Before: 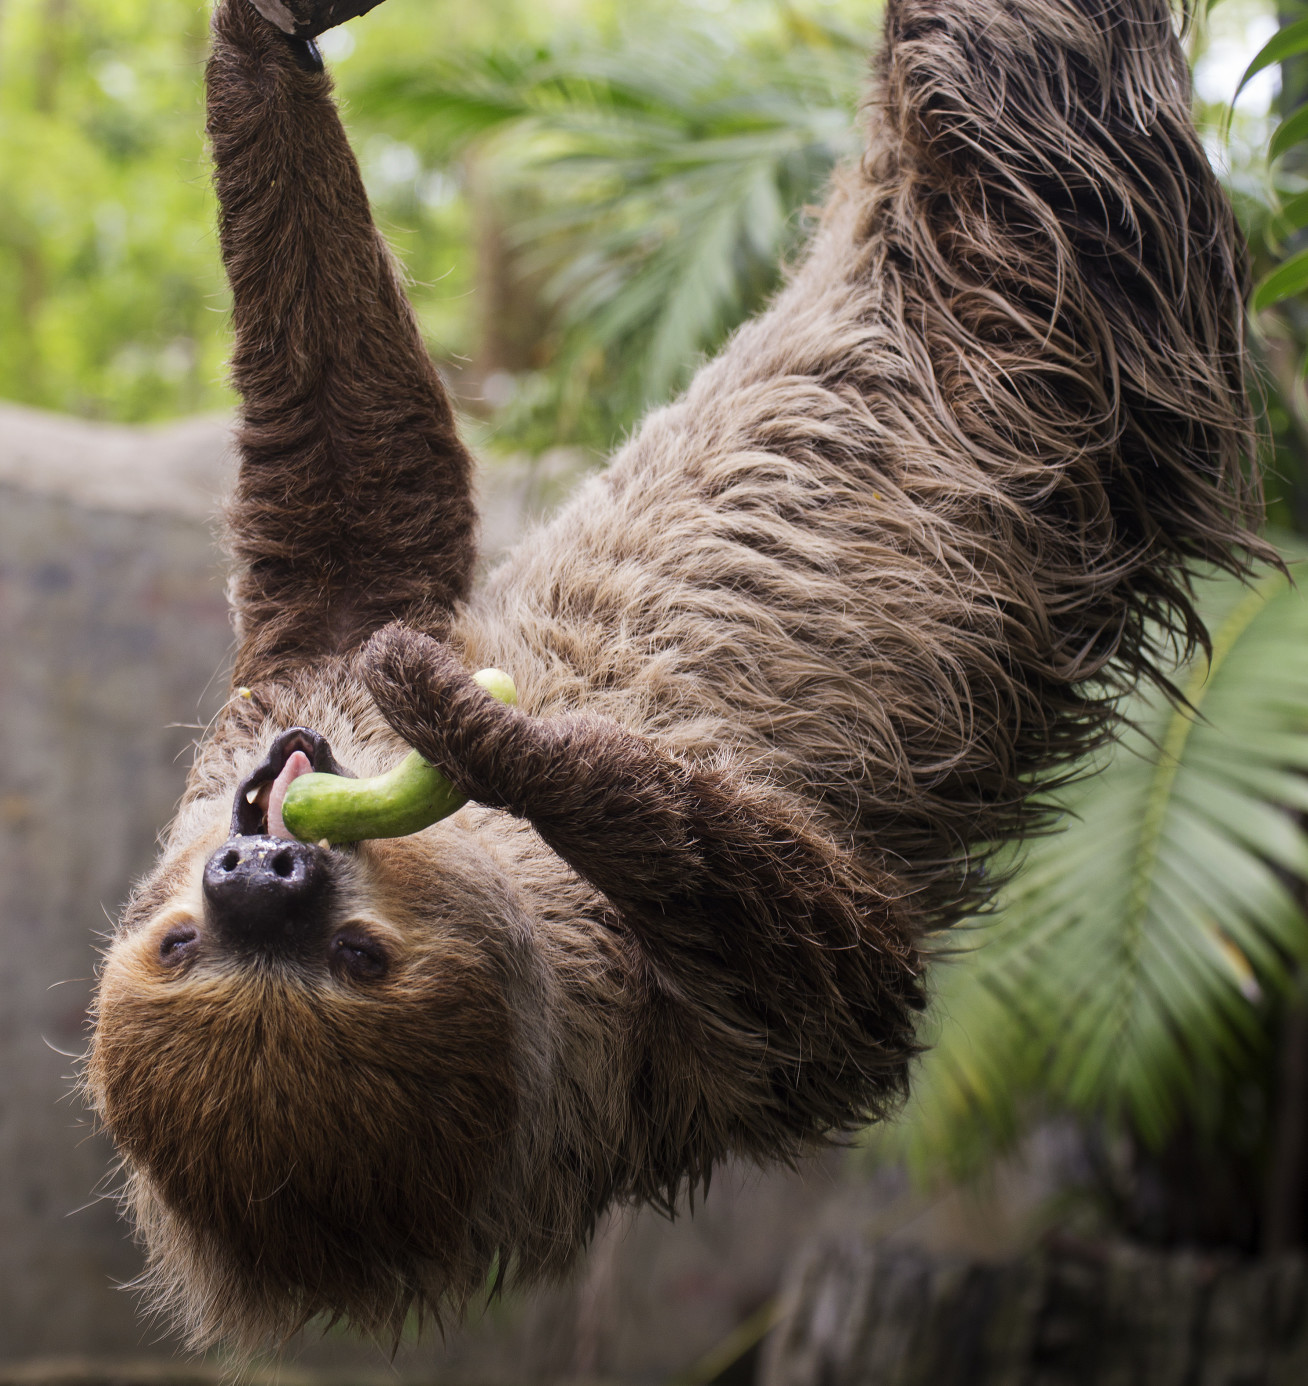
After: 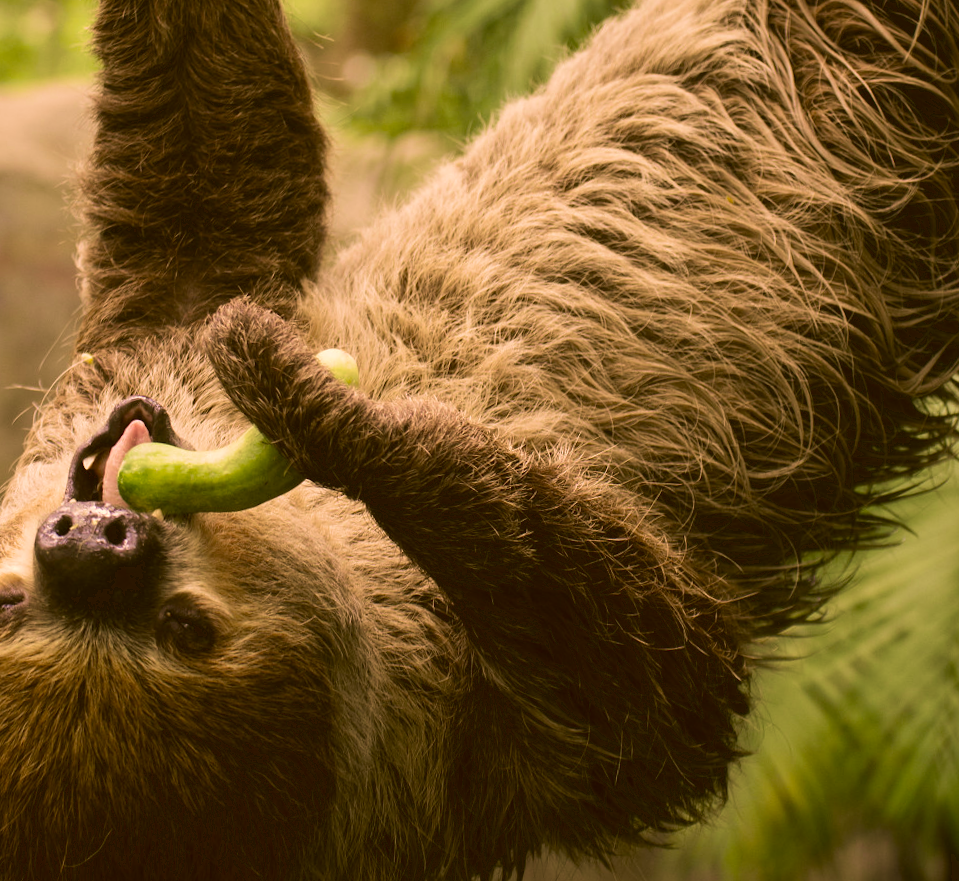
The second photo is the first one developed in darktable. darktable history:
velvia: strength 56%
crop and rotate: angle -3.37°, left 9.79%, top 20.73%, right 12.42%, bottom 11.82%
color correction: highlights a* 8.98, highlights b* 15.09, shadows a* -0.49, shadows b* 26.52
